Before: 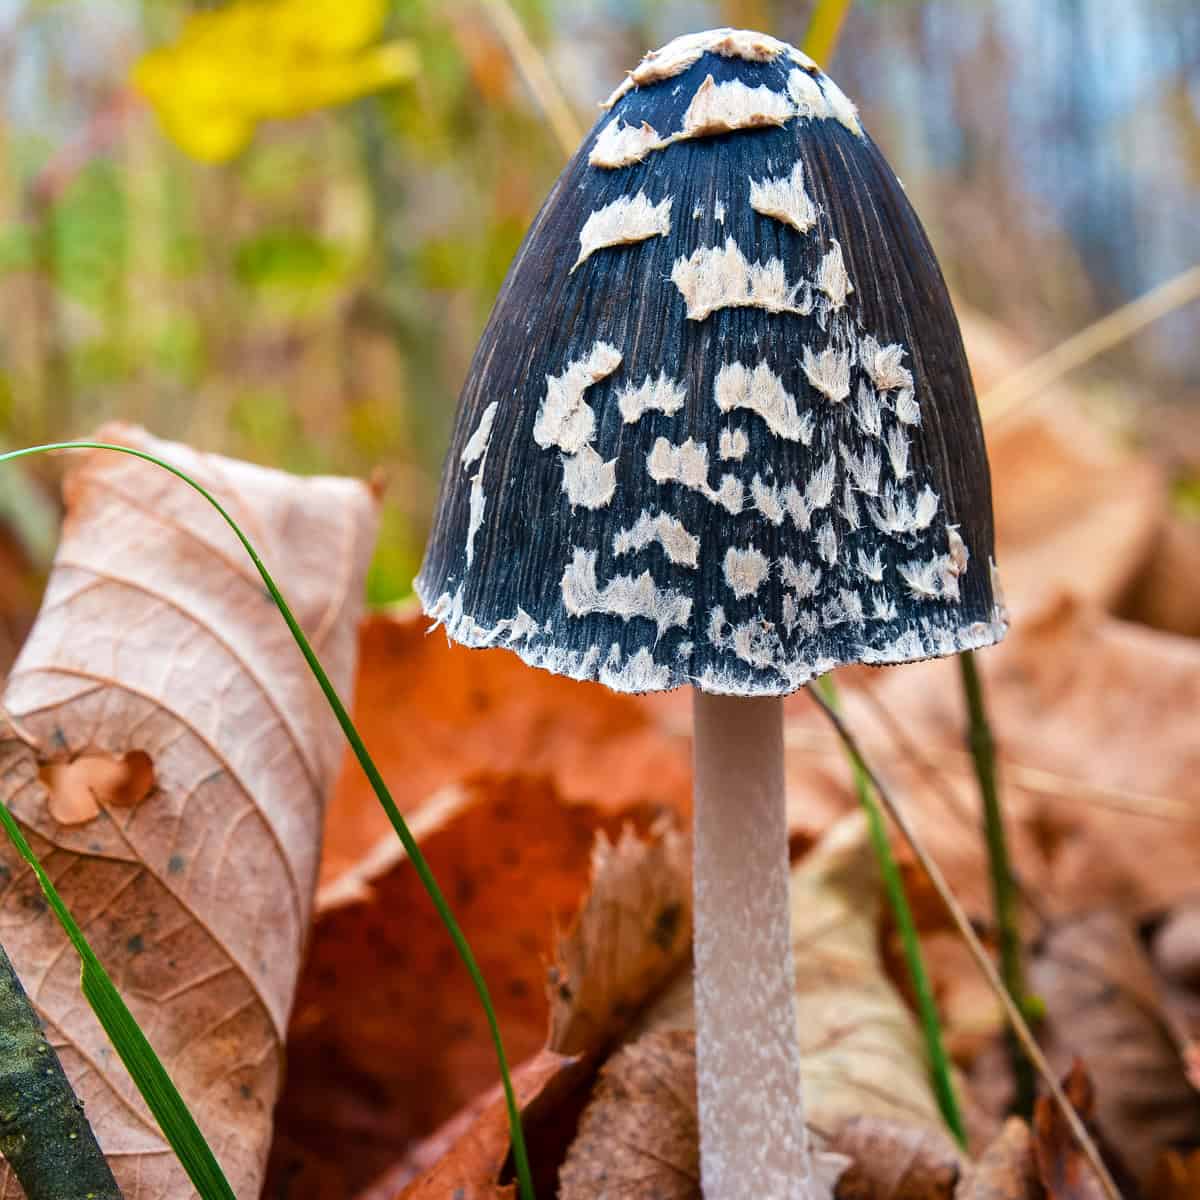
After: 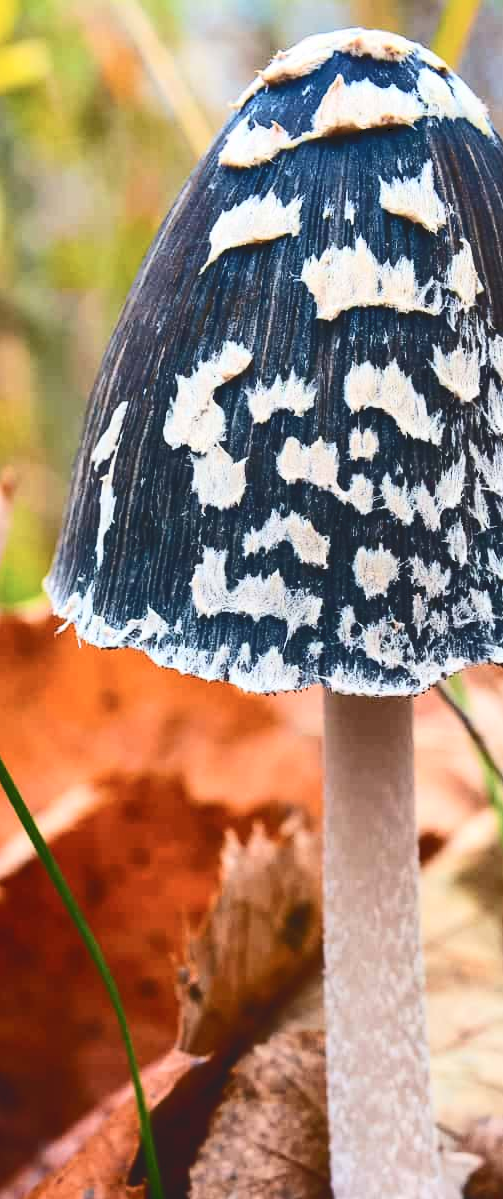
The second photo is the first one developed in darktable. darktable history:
contrast brightness saturation: contrast 0.152, brightness 0.044
crop: left 30.892%, right 27.122%
tone curve: curves: ch0 [(0, 0) (0.003, 0.117) (0.011, 0.125) (0.025, 0.133) (0.044, 0.144) (0.069, 0.152) (0.1, 0.167) (0.136, 0.186) (0.177, 0.21) (0.224, 0.244) (0.277, 0.295) (0.335, 0.357) (0.399, 0.445) (0.468, 0.531) (0.543, 0.629) (0.623, 0.716) (0.709, 0.803) (0.801, 0.876) (0.898, 0.939) (1, 1)], color space Lab, independent channels, preserve colors none
